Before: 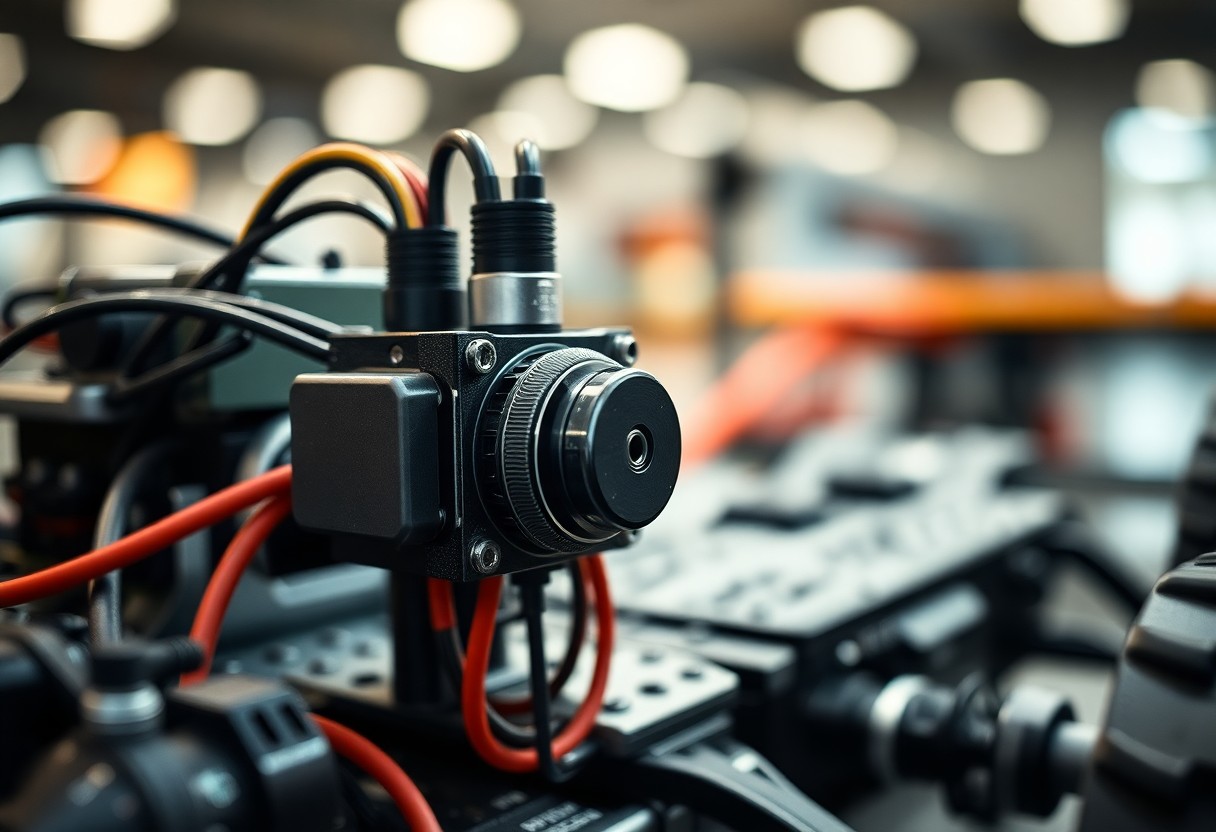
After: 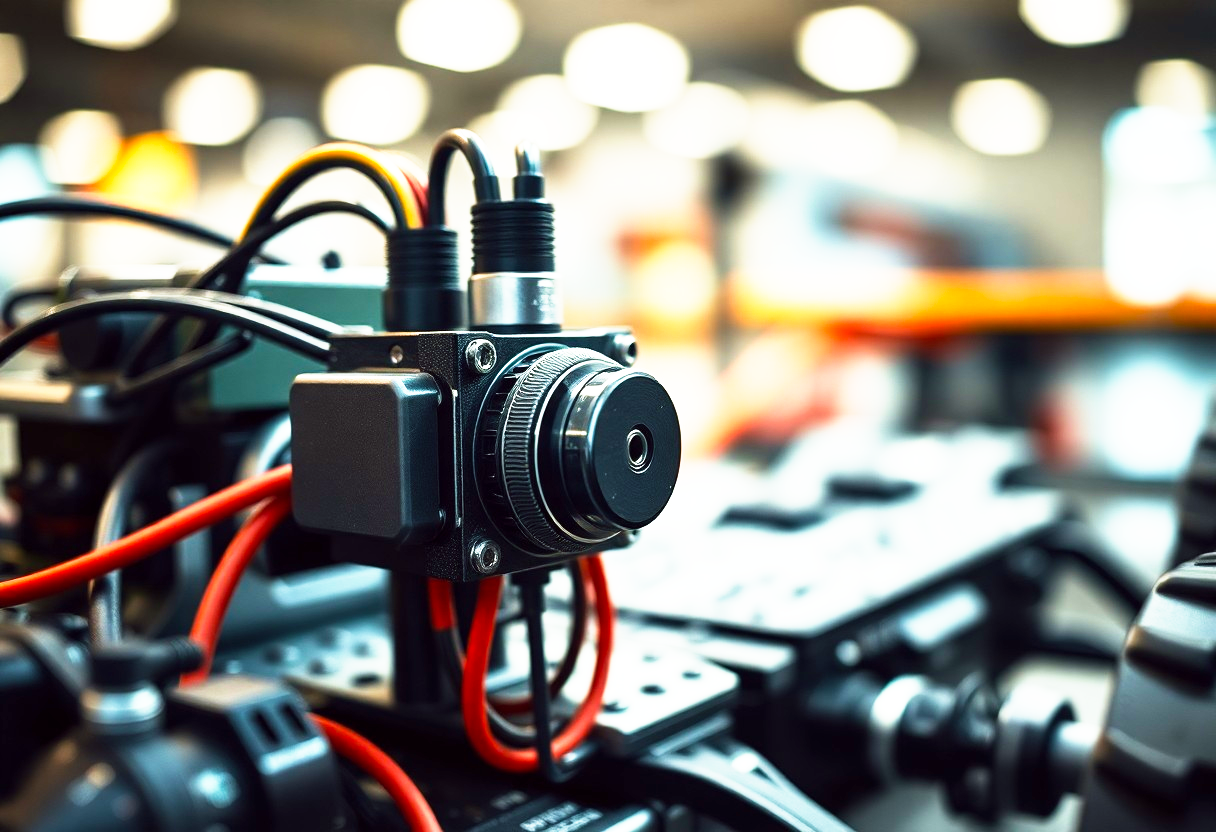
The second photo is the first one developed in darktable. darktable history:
color balance: lift [1, 1, 0.999, 1.001], gamma [1, 1.003, 1.005, 0.995], gain [1, 0.992, 0.988, 1.012], contrast 5%, output saturation 110%
velvia: on, module defaults
base curve: curves: ch0 [(0, 0) (0.495, 0.917) (1, 1)], preserve colors none
